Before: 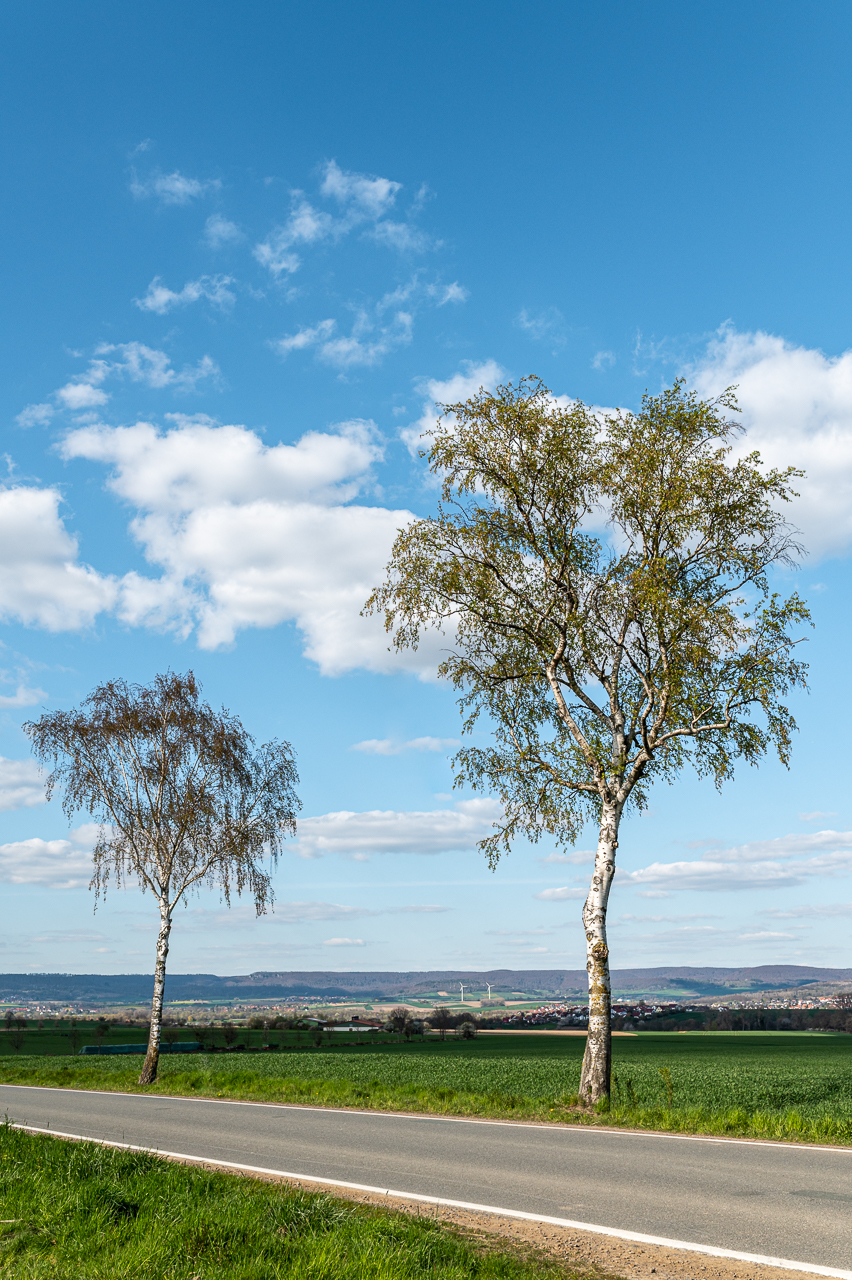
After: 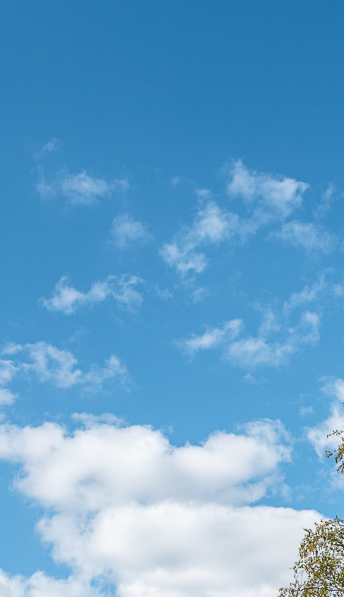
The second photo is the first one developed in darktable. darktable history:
exposure: compensate highlight preservation false
crop and rotate: left 10.956%, top 0.075%, right 48.639%, bottom 53.23%
